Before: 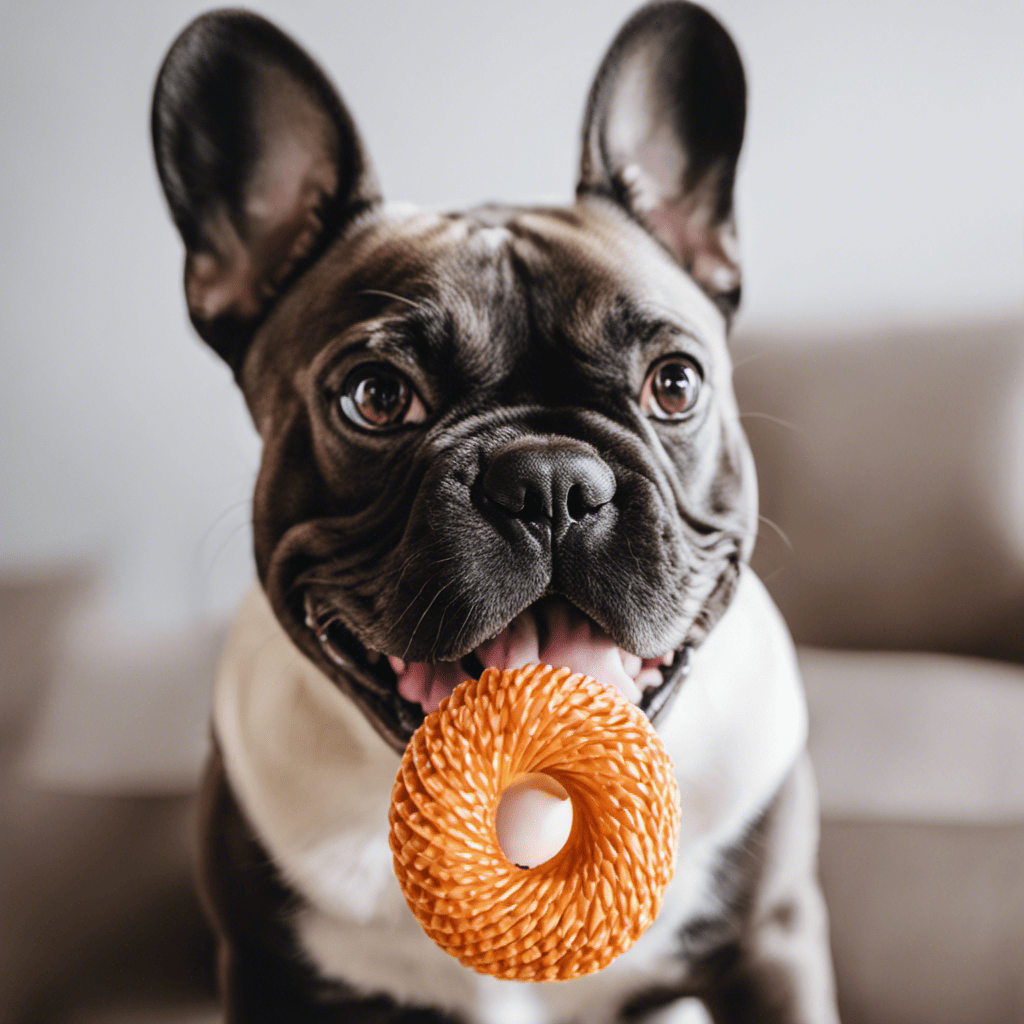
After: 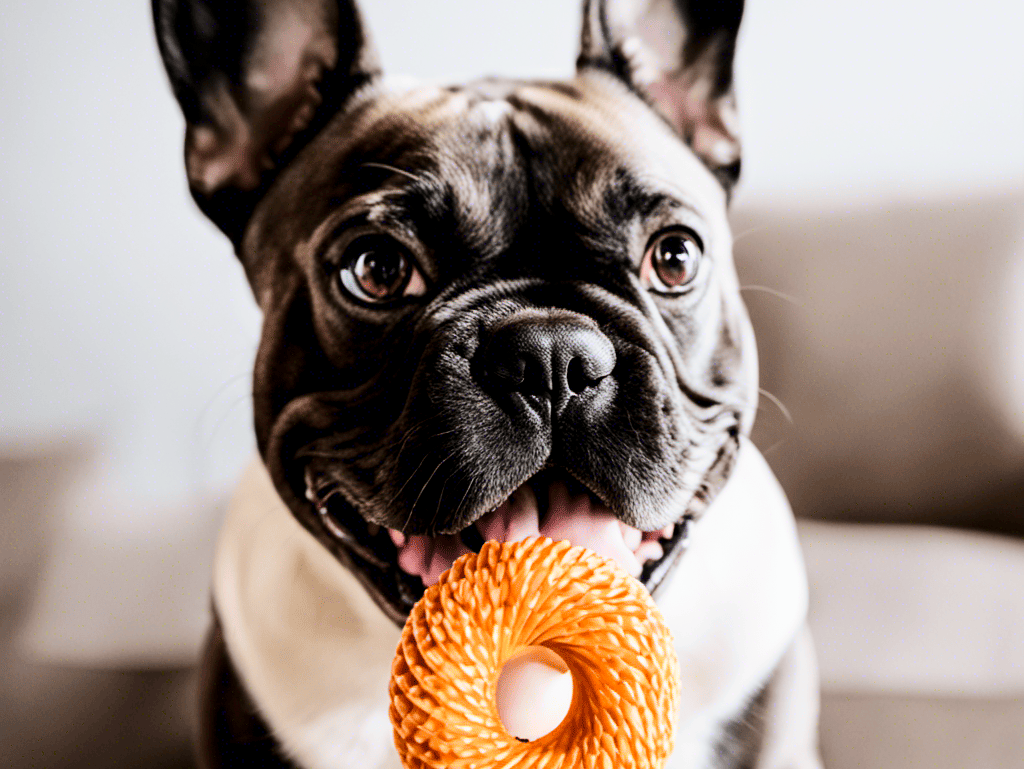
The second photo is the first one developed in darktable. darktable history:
exposure: black level correction 0.009, exposure 0.016 EV, compensate exposure bias true, compensate highlight preservation false
crop and rotate: top 12.468%, bottom 12.341%
base curve: curves: ch0 [(0, 0) (0.032, 0.025) (0.121, 0.166) (0.206, 0.329) (0.605, 0.79) (1, 1)]
